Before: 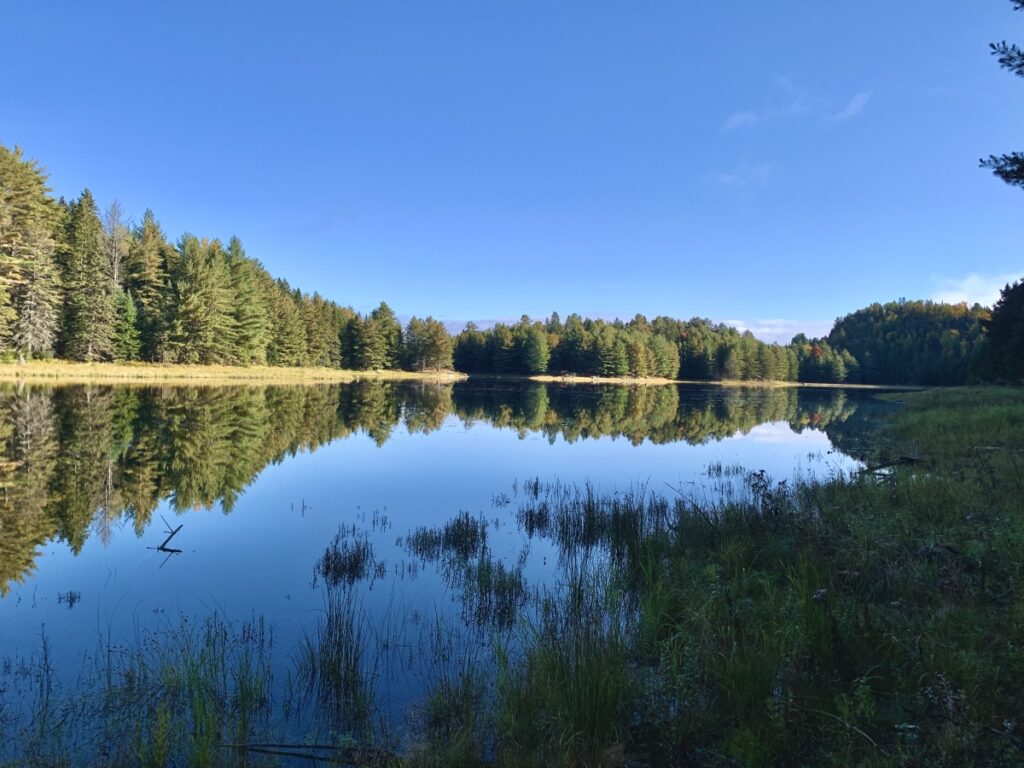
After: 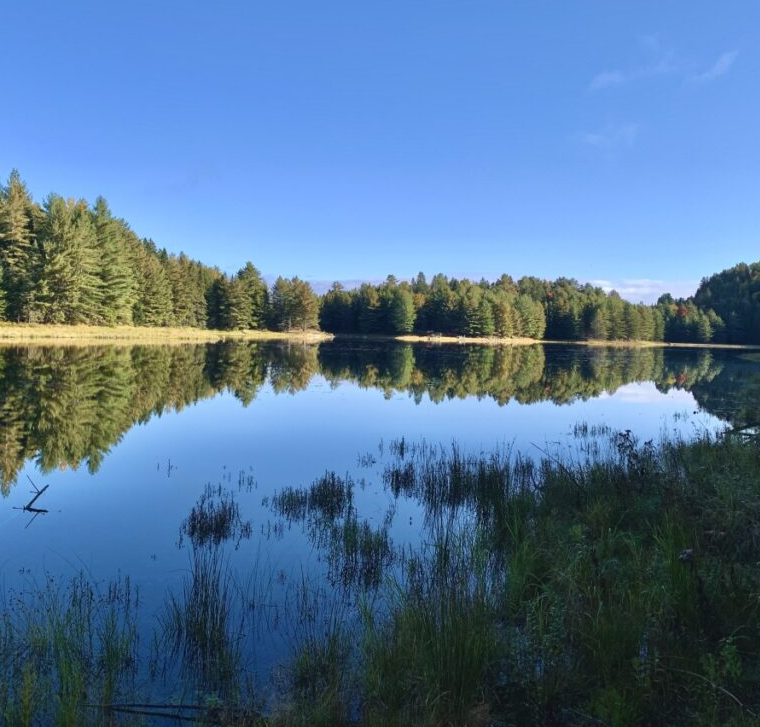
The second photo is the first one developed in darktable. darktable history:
crop and rotate: left 13.15%, top 5.251%, right 12.609%
exposure: compensate highlight preservation false
